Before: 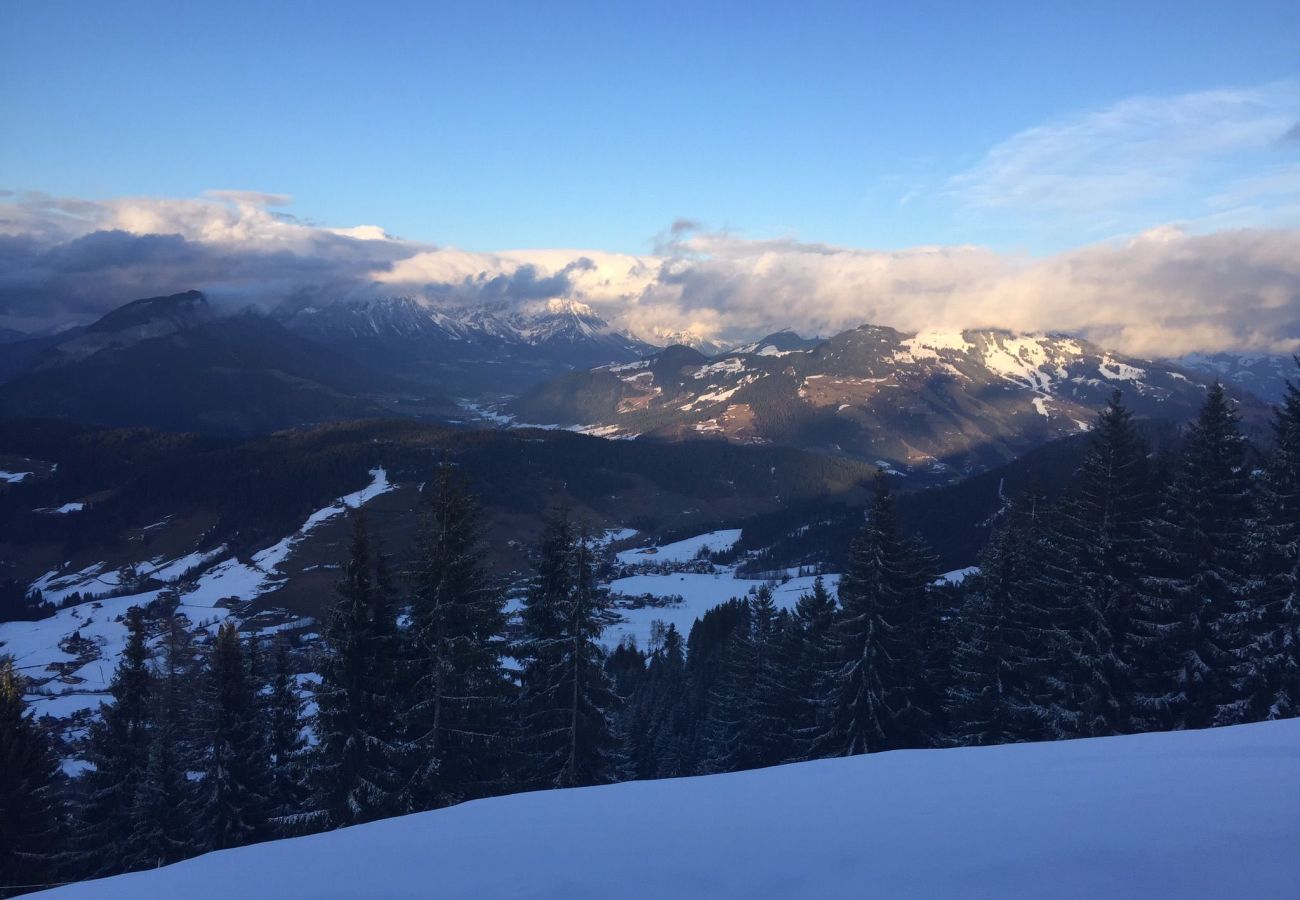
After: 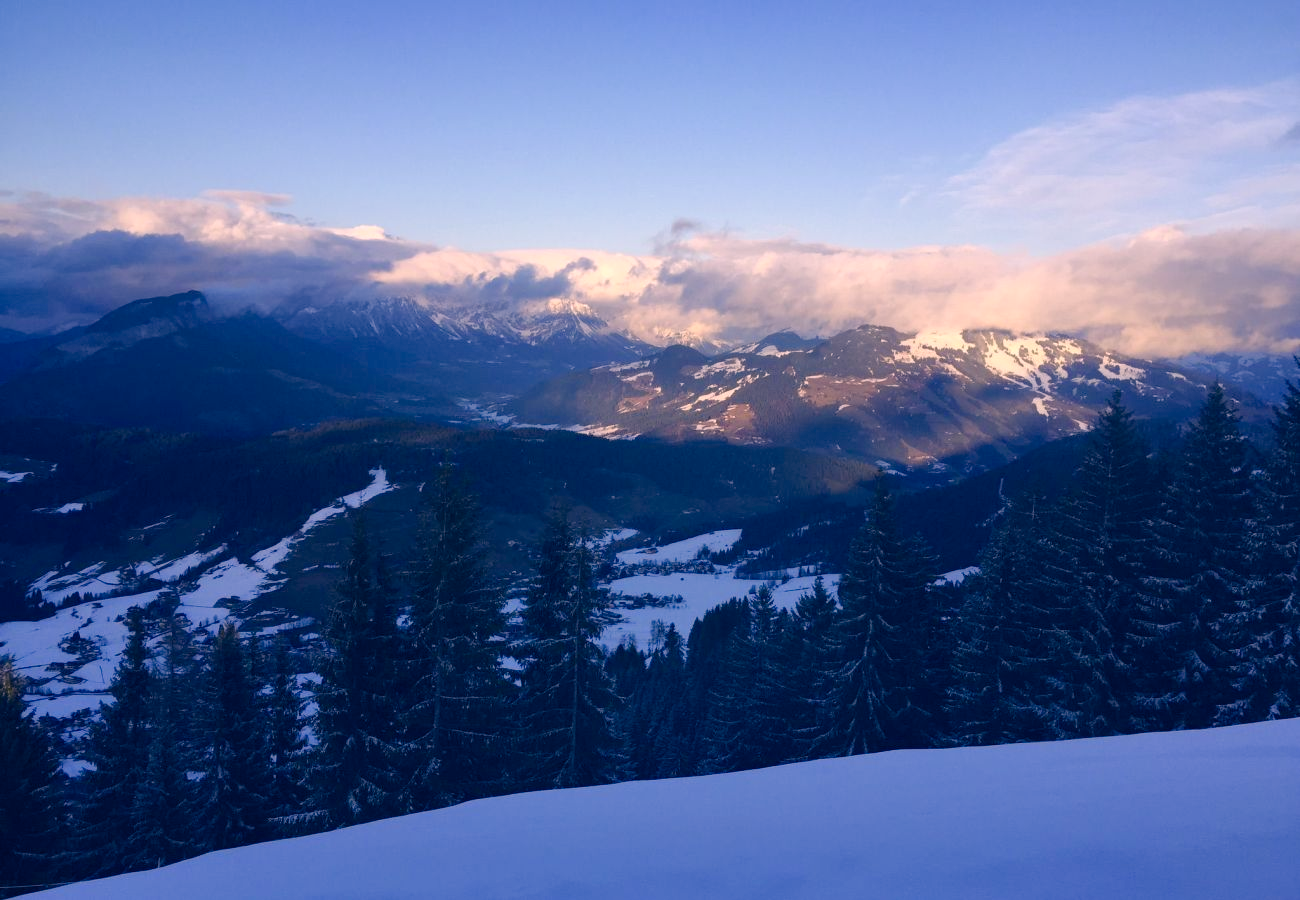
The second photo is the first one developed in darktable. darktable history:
color balance rgb: shadows lift › chroma 2.944%, shadows lift › hue 280.53°, perceptual saturation grading › global saturation 20%, perceptual saturation grading › highlights -24.722%, perceptual saturation grading › shadows 49.405%, perceptual brilliance grading › global brilliance 2.69%, perceptual brilliance grading › highlights -2.86%, perceptual brilliance grading › shadows 3.794%
color correction: highlights a* 14.02, highlights b* 6.13, shadows a* -5.09, shadows b* -15.39, saturation 0.857
